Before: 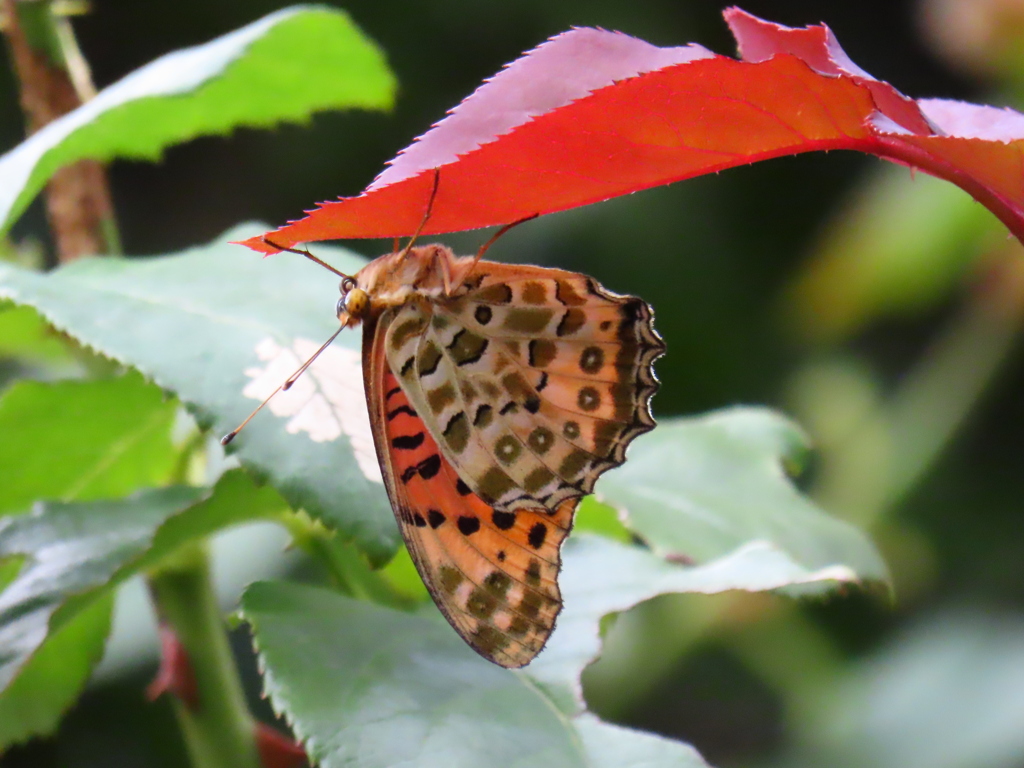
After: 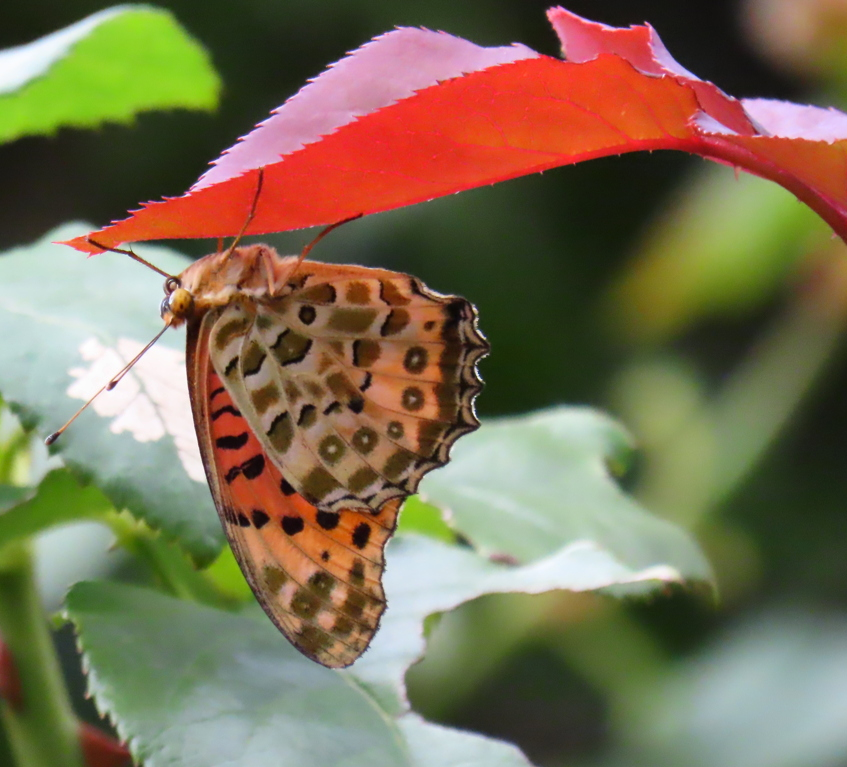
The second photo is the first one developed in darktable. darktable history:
crop: left 17.257%, bottom 0.019%
shadows and highlights: soften with gaussian
